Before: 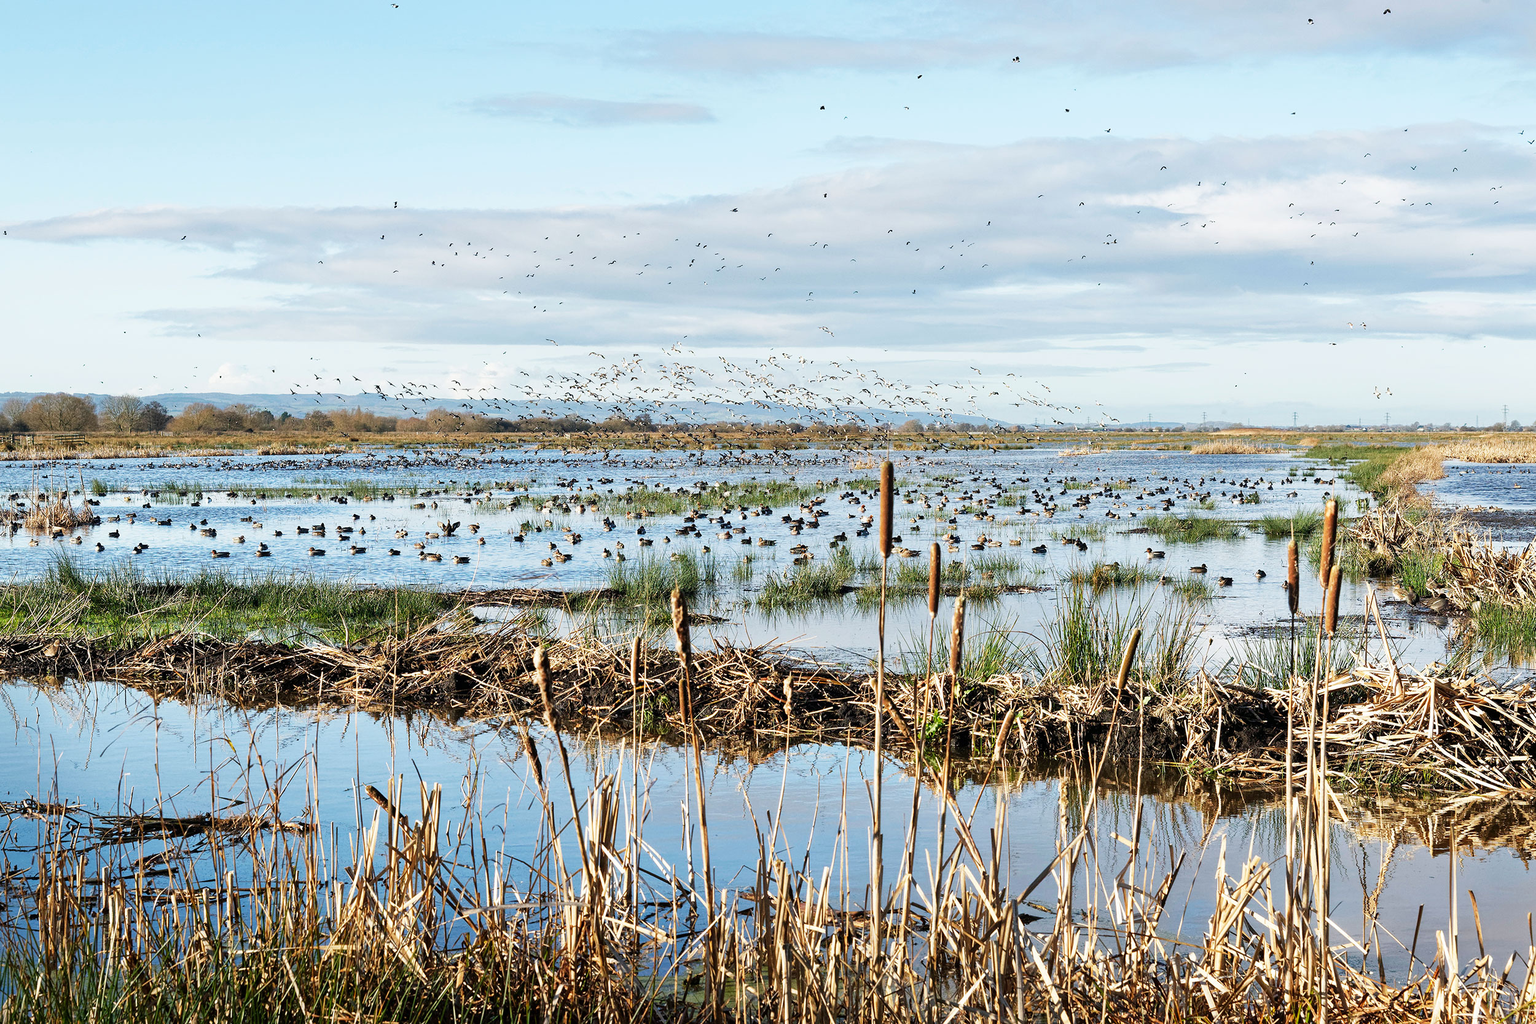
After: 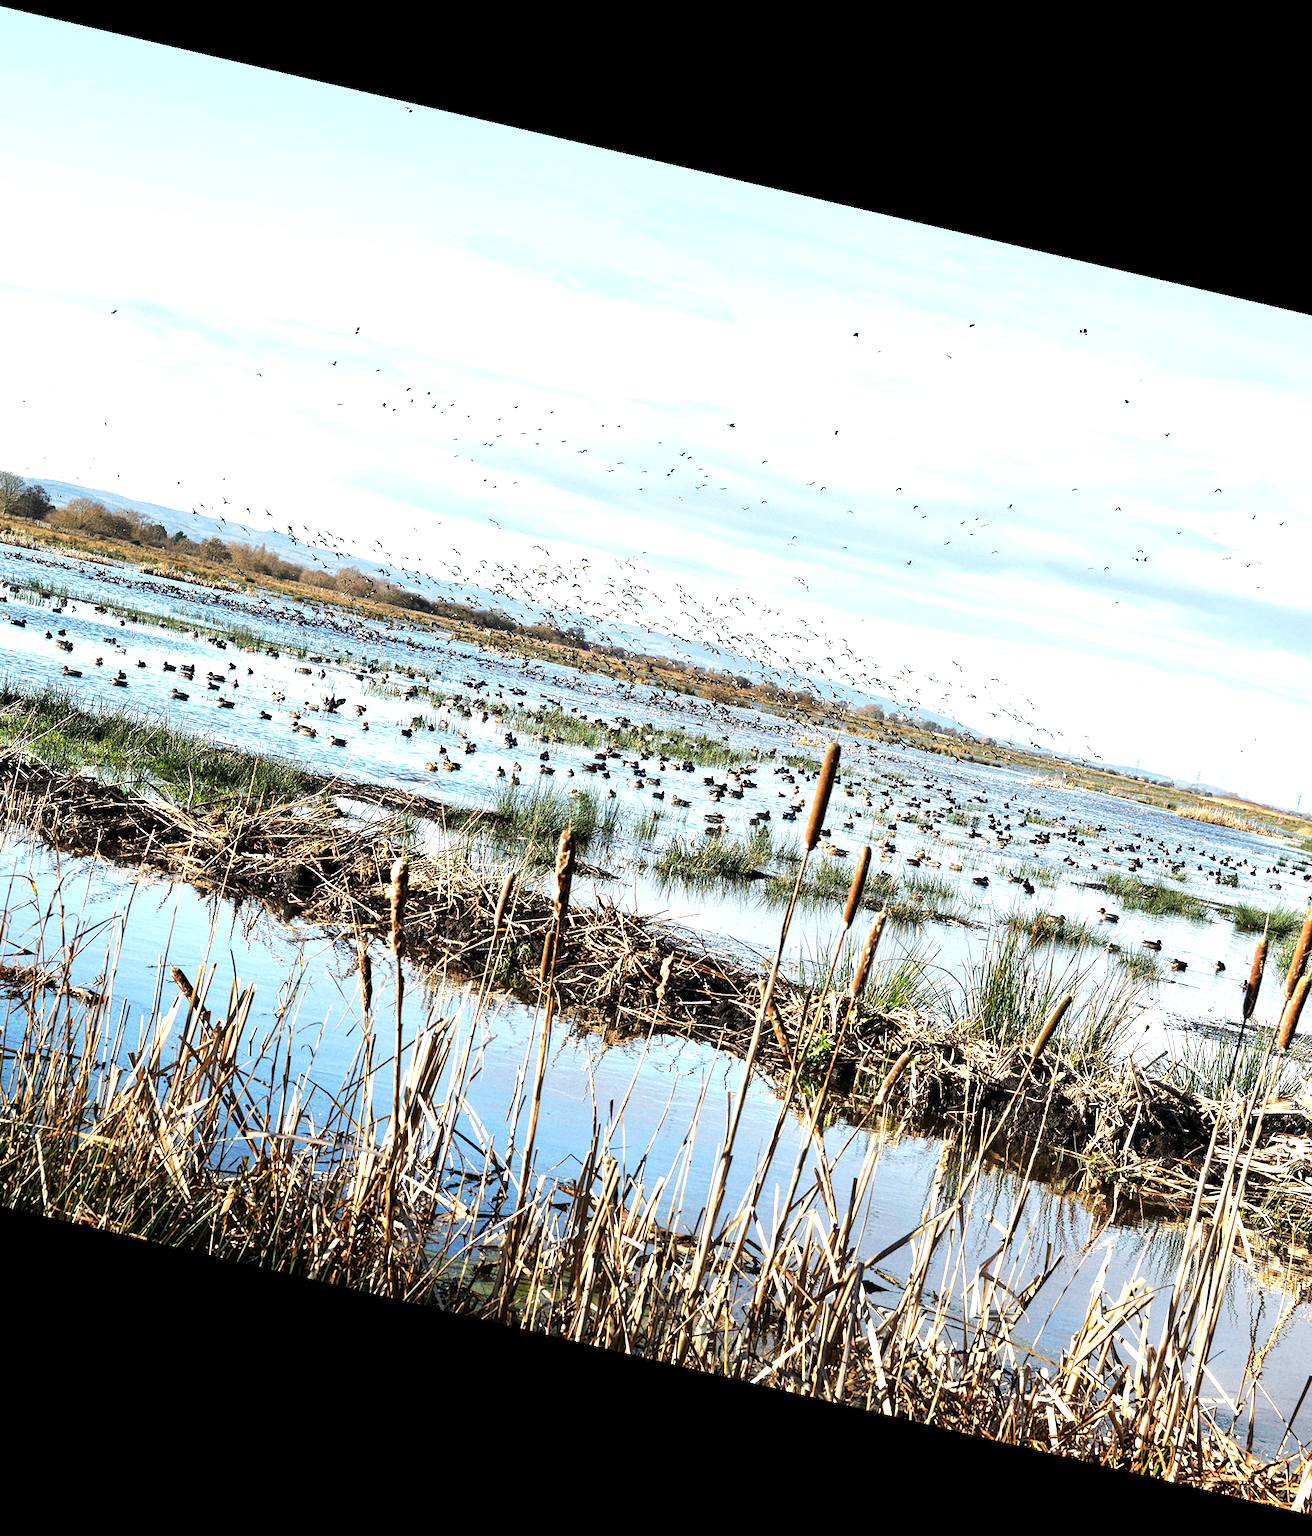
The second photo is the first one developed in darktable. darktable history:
rotate and perspective: rotation 13.27°, automatic cropping off
crop and rotate: left 15.055%, right 18.278%
contrast brightness saturation: saturation -0.05
tone equalizer: -8 EV -0.75 EV, -7 EV -0.7 EV, -6 EV -0.6 EV, -5 EV -0.4 EV, -3 EV 0.4 EV, -2 EV 0.6 EV, -1 EV 0.7 EV, +0 EV 0.75 EV, edges refinement/feathering 500, mask exposure compensation -1.57 EV, preserve details no
grain: coarseness 7.08 ISO, strength 21.67%, mid-tones bias 59.58%
